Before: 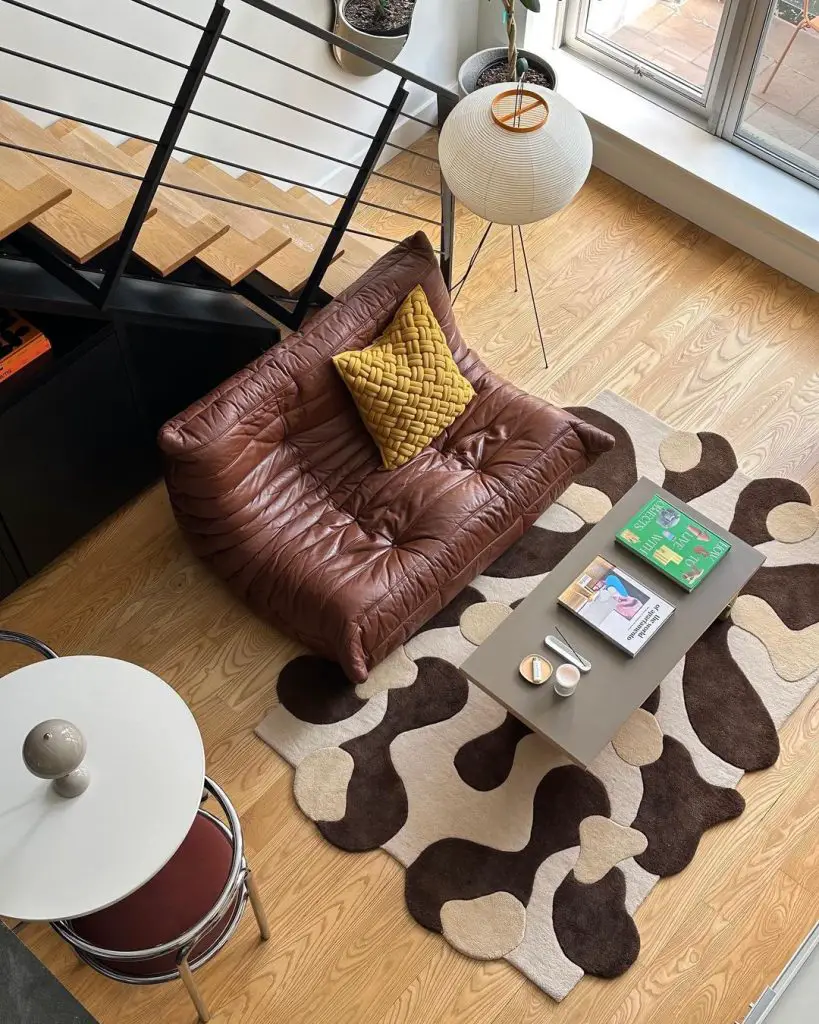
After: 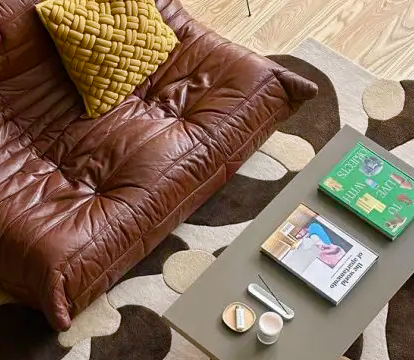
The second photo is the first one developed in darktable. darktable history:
crop: left 36.376%, top 34.442%, right 13.06%, bottom 30.327%
color balance rgb: shadows lift › luminance -8.021%, shadows lift › chroma 2.265%, shadows lift › hue 162.27°, perceptual saturation grading › global saturation 25.622%, perceptual saturation grading › highlights -50.167%, perceptual saturation grading › shadows 31.021%, global vibrance 20%
